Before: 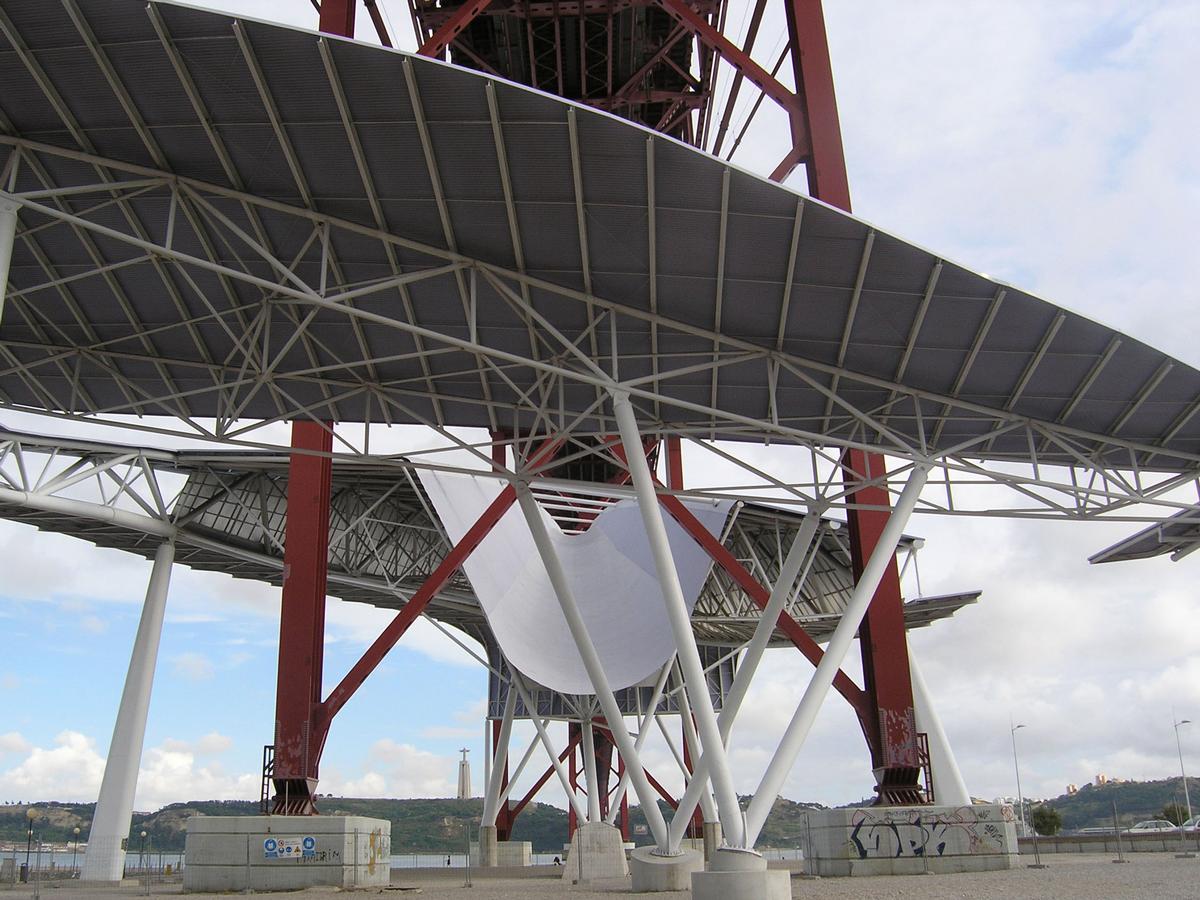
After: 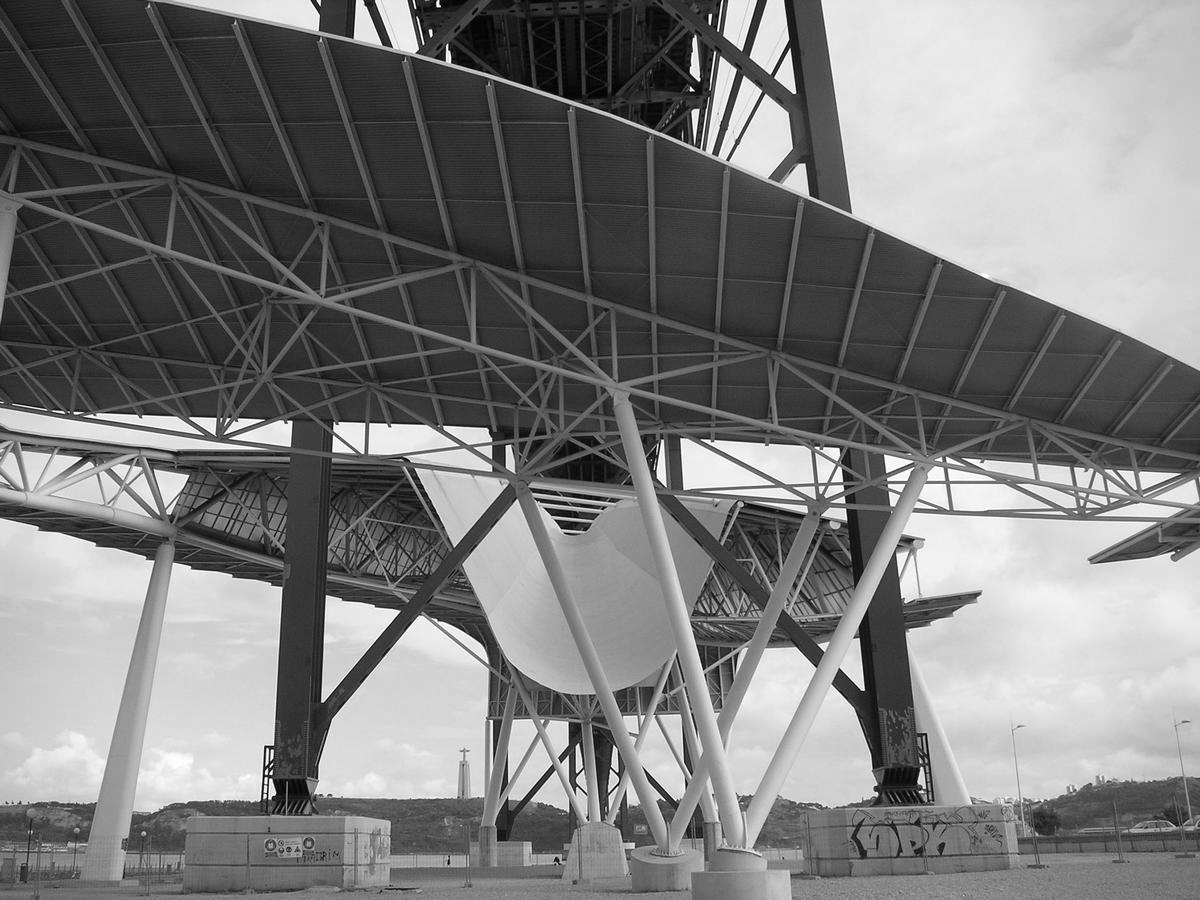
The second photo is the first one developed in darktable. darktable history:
monochrome: on, module defaults
vignetting: fall-off start 91.19%
